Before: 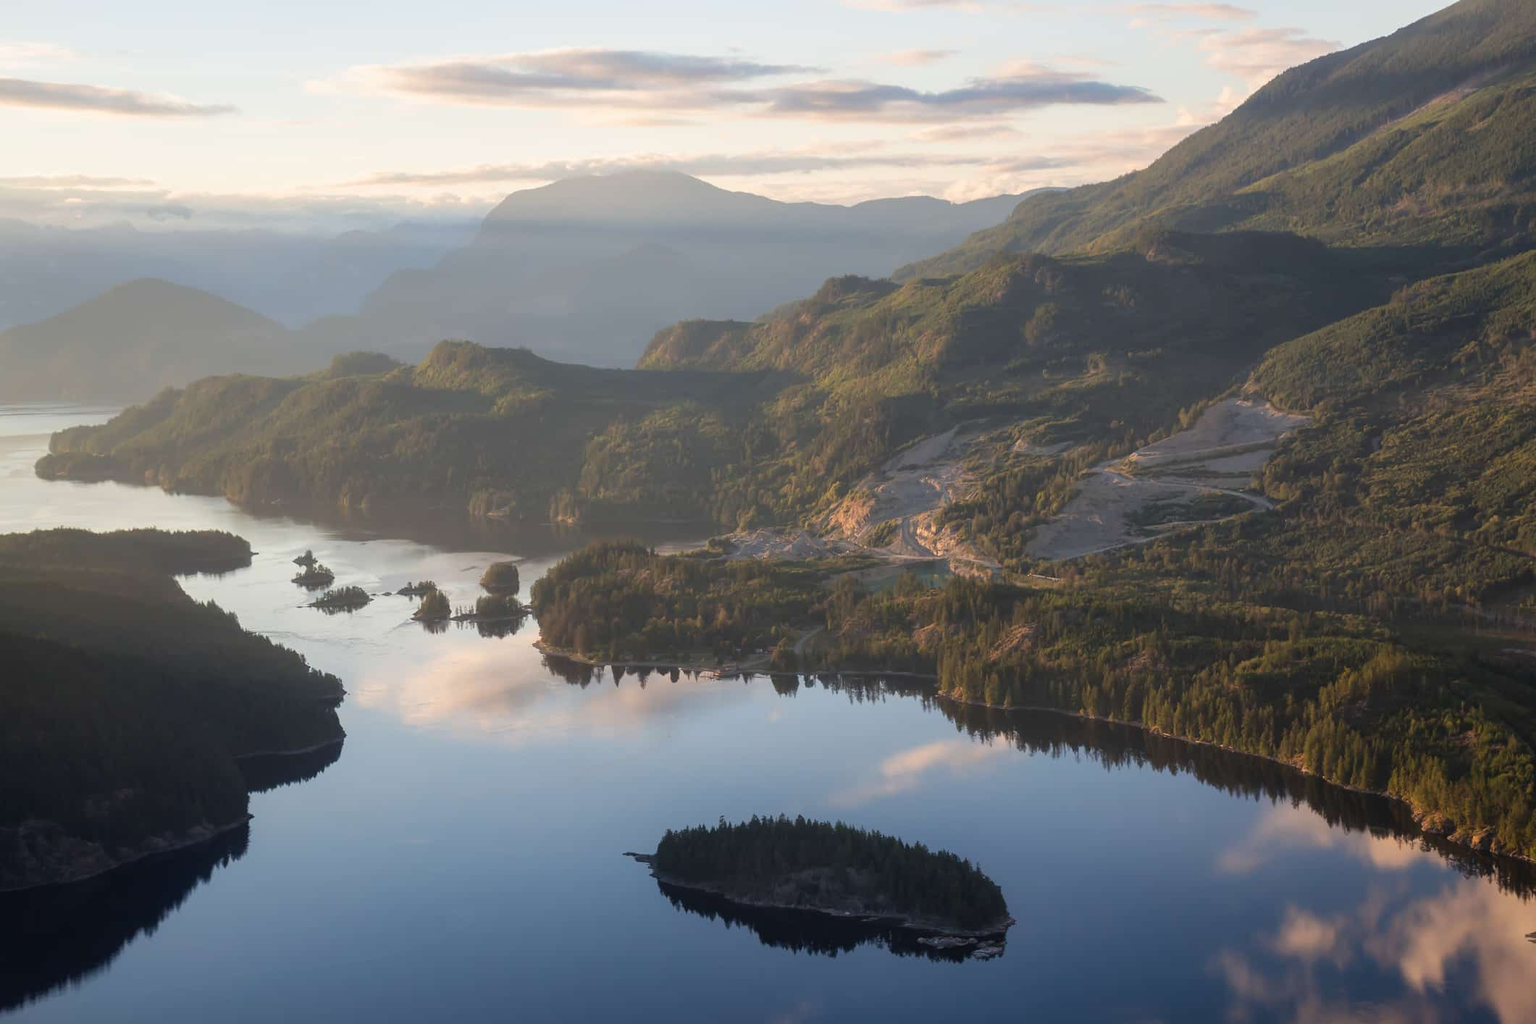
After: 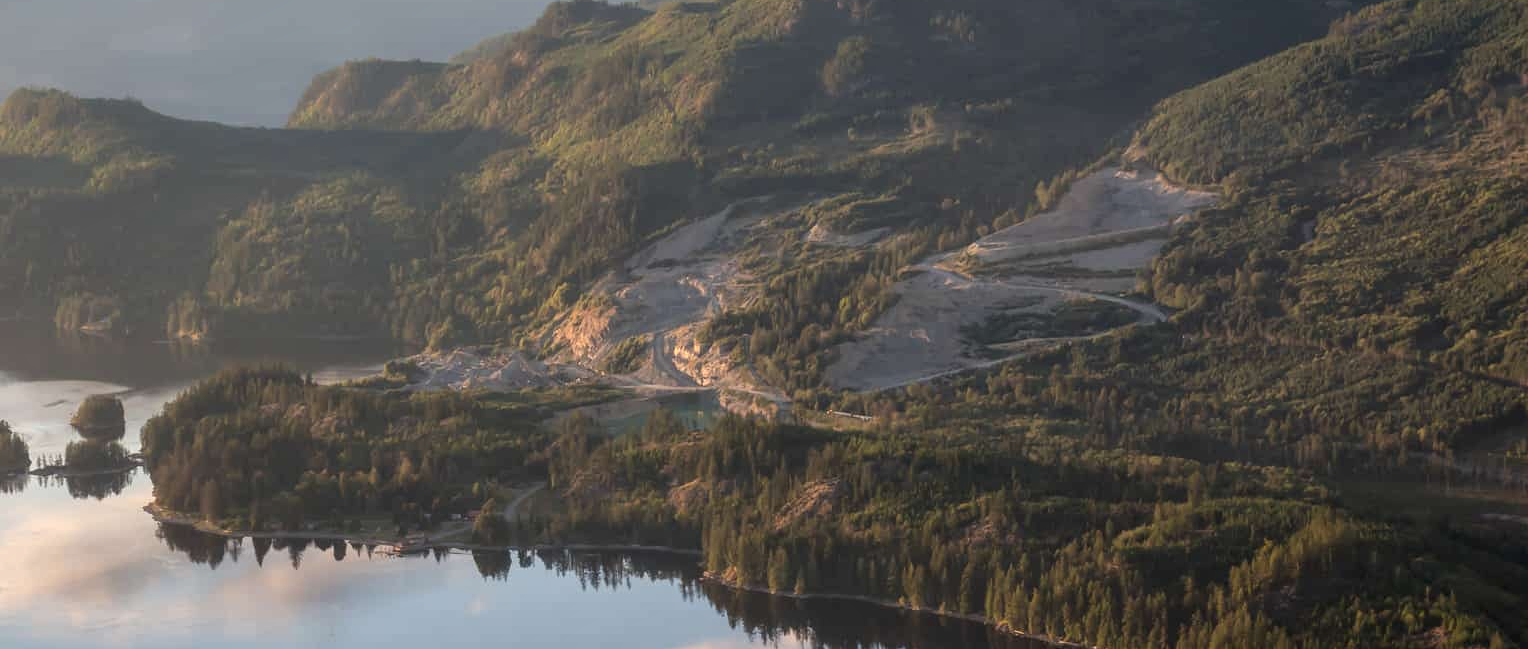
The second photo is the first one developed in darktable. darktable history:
local contrast: detail 130%
crop and rotate: left 27.938%, top 27.046%, bottom 27.046%
